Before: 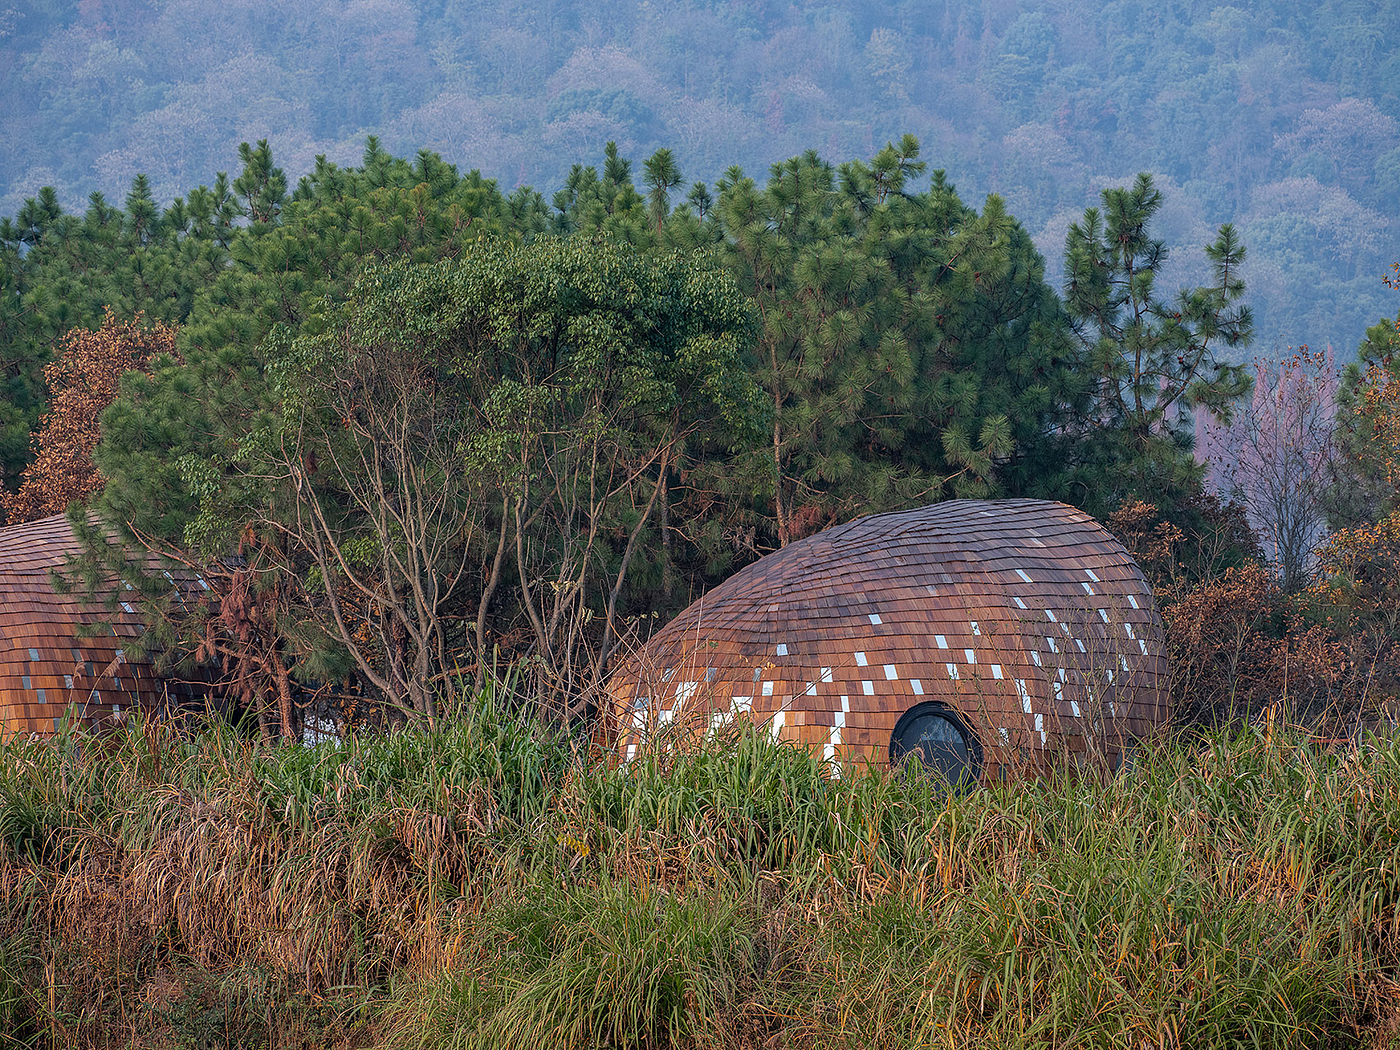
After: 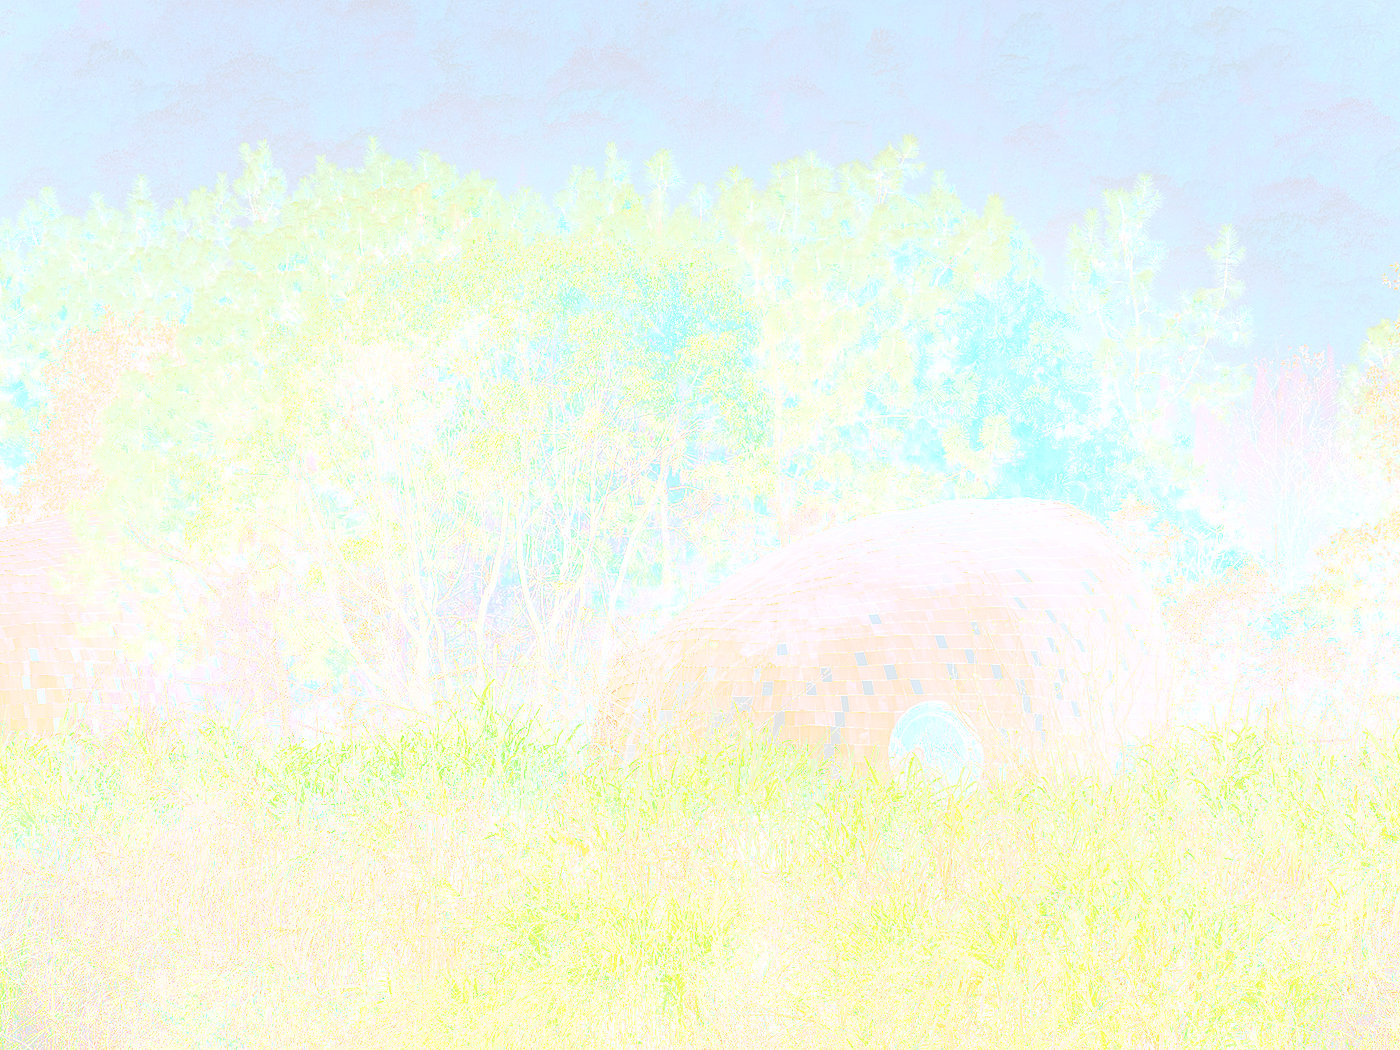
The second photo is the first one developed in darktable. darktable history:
base curve: curves: ch0 [(0, 0) (0.579, 0.807) (1, 1)], preserve colors none
exposure: black level correction 0, exposure 4 EV, compensate exposure bias true, compensate highlight preservation false
bloom: on, module defaults
